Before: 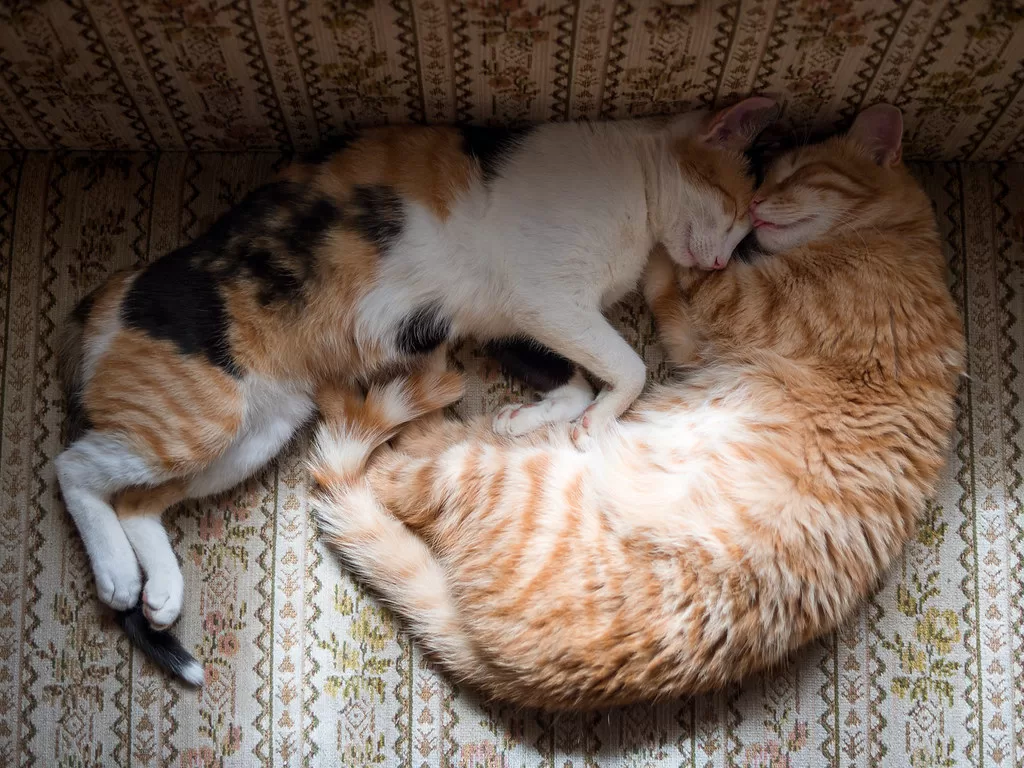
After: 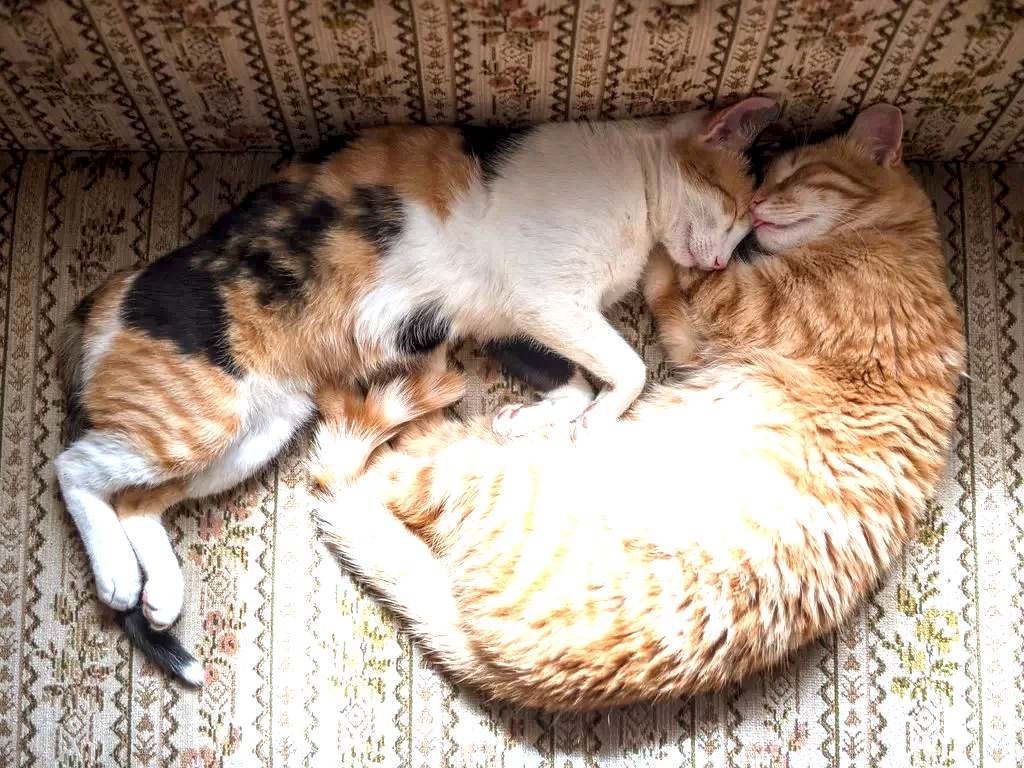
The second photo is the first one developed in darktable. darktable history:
exposure: black level correction 0, exposure 1.383 EV, compensate highlight preservation false
local contrast: detail 130%
